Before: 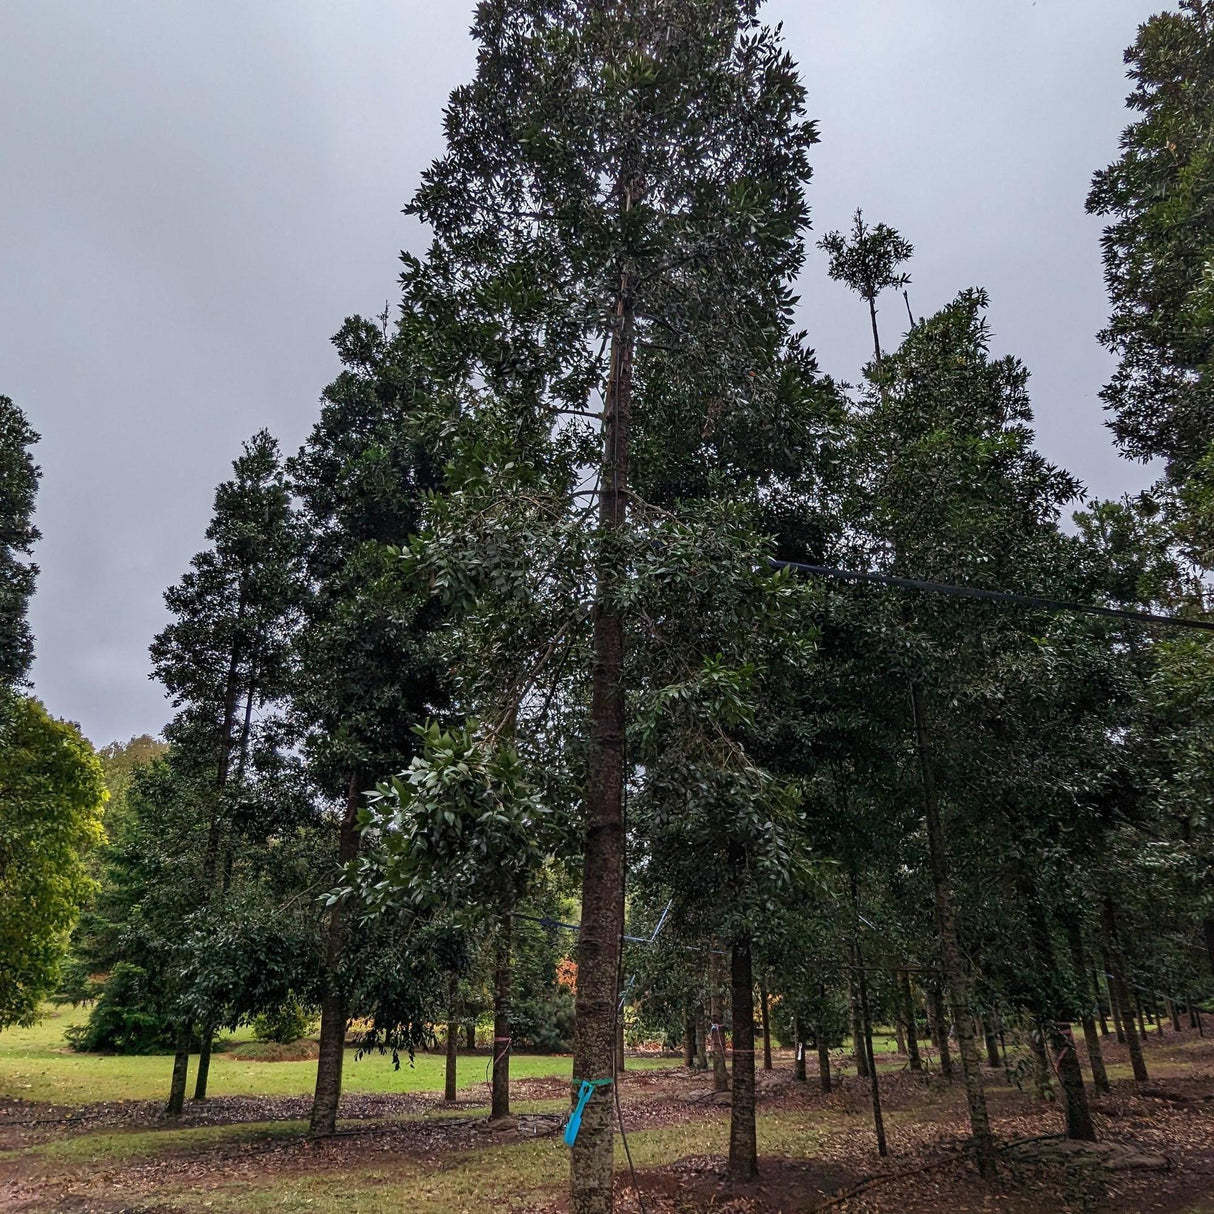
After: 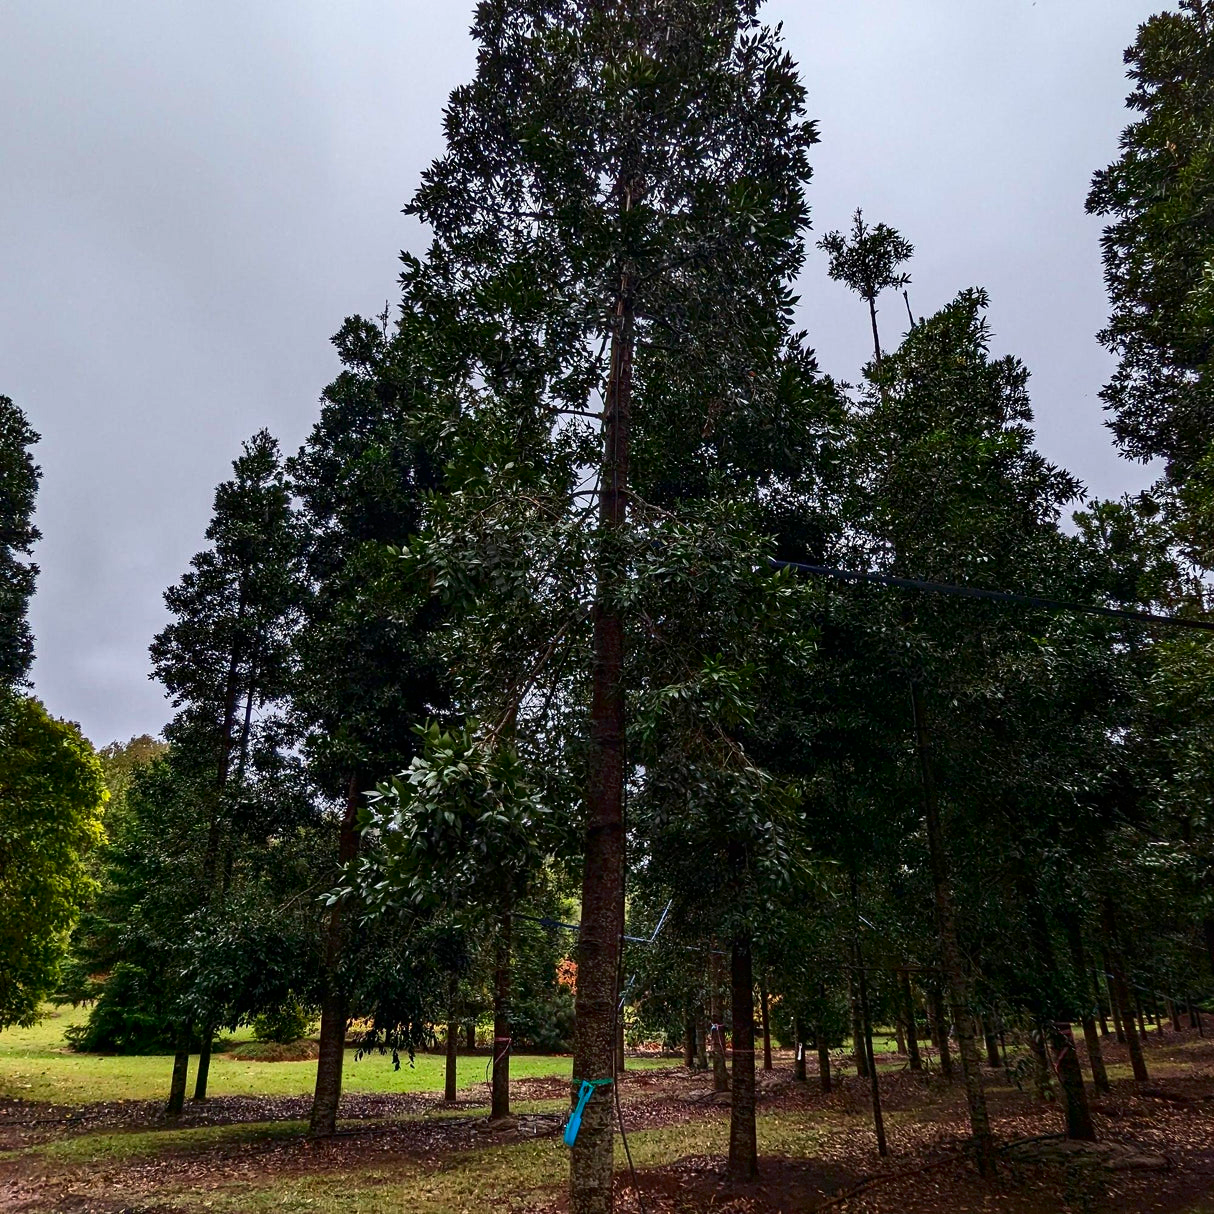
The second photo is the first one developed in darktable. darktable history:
contrast brightness saturation: contrast 0.21, brightness -0.103, saturation 0.208
